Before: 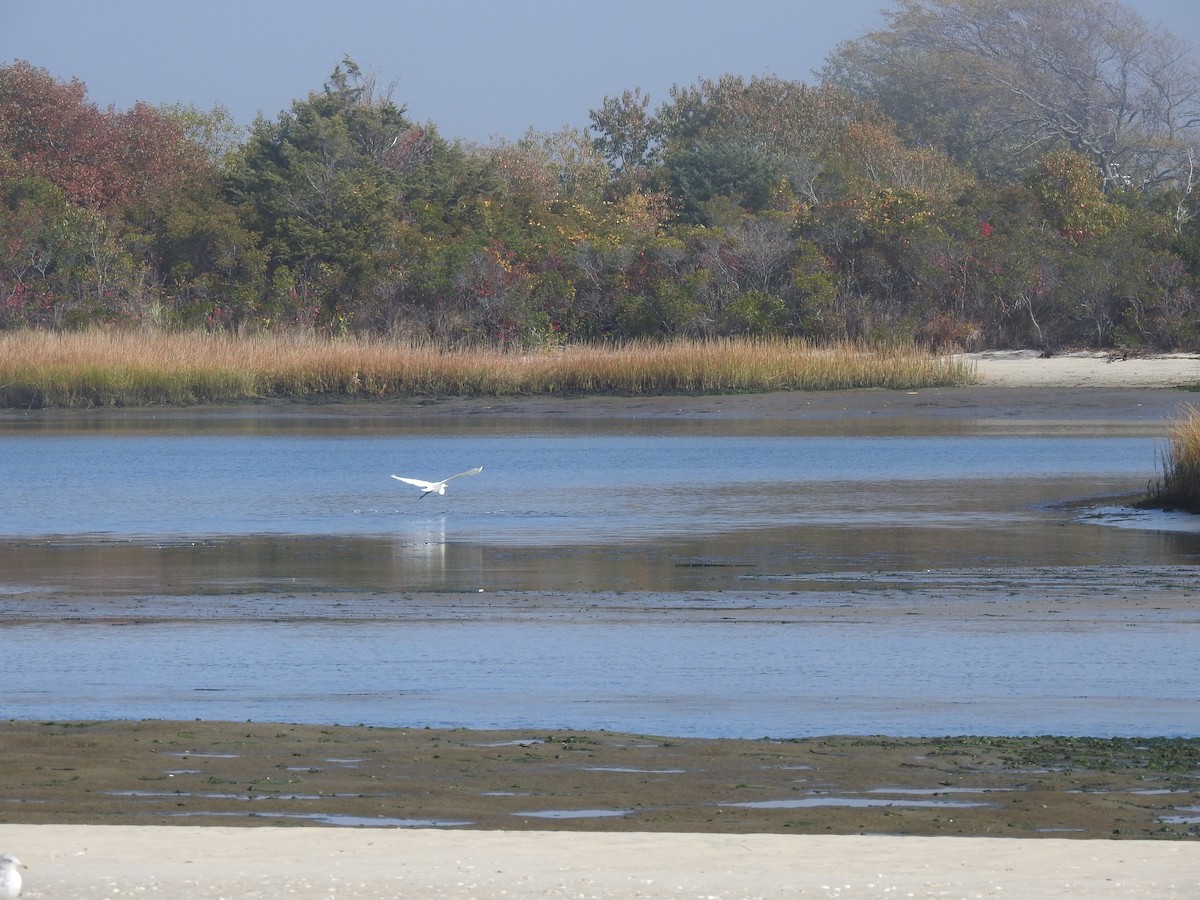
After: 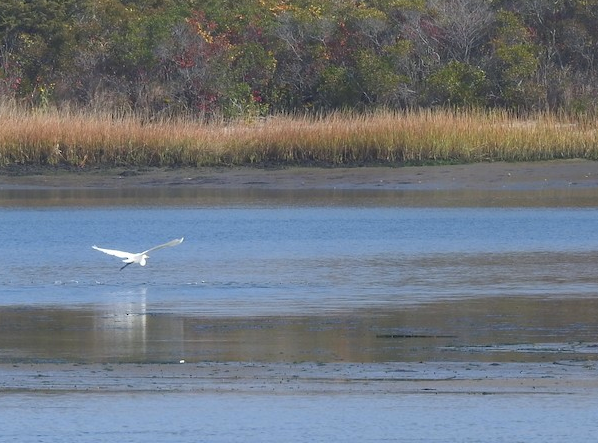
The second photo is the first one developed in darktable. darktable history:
crop: left 24.972%, top 25.501%, right 25.143%, bottom 25.17%
contrast brightness saturation: saturation 0.099
